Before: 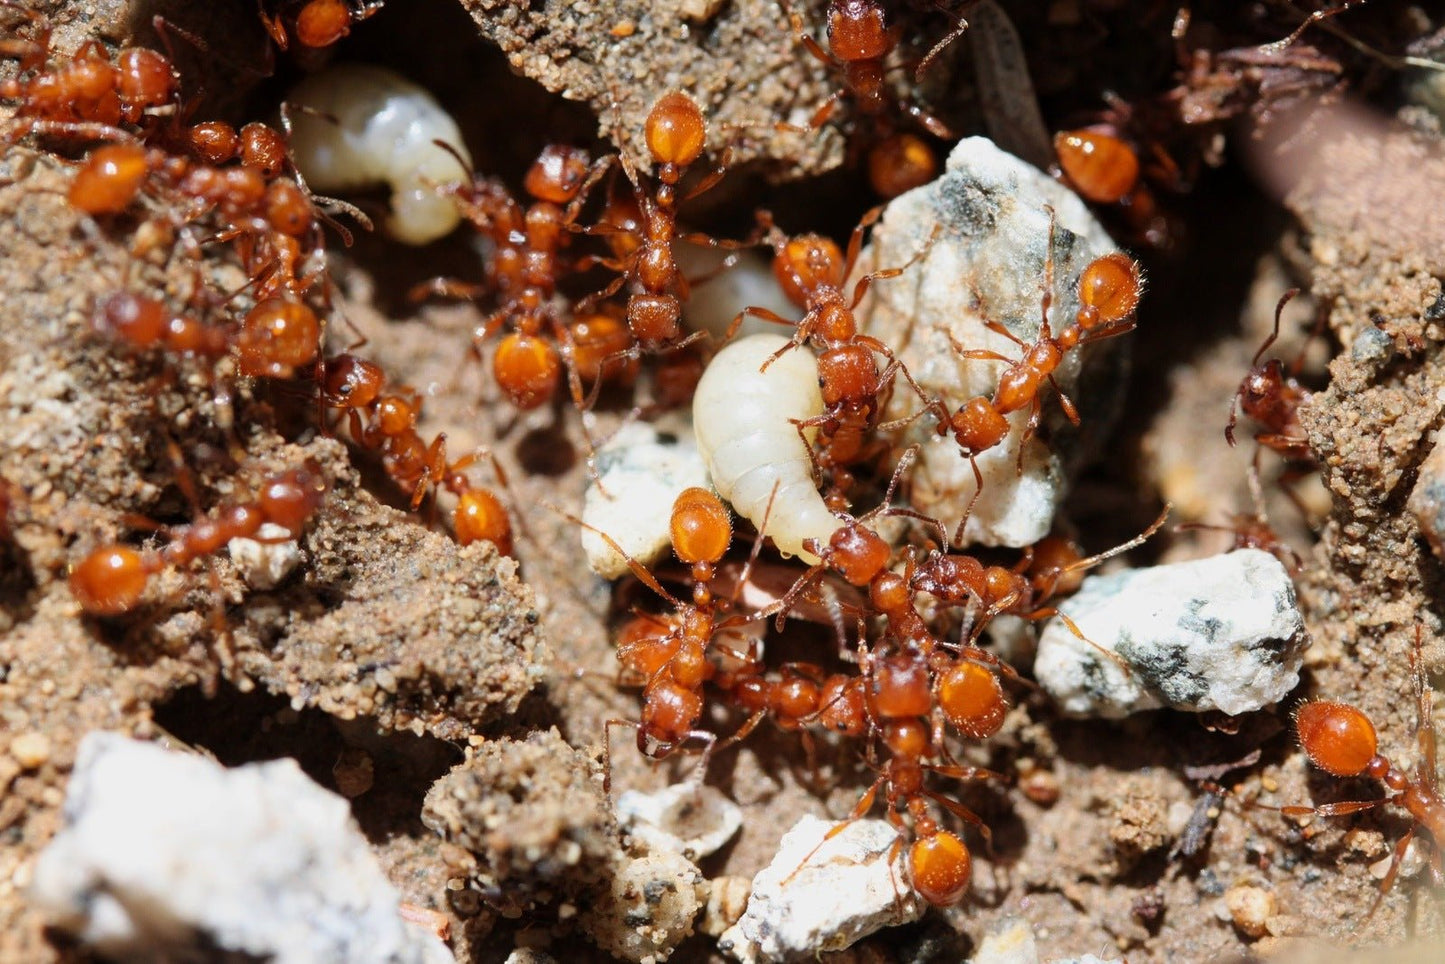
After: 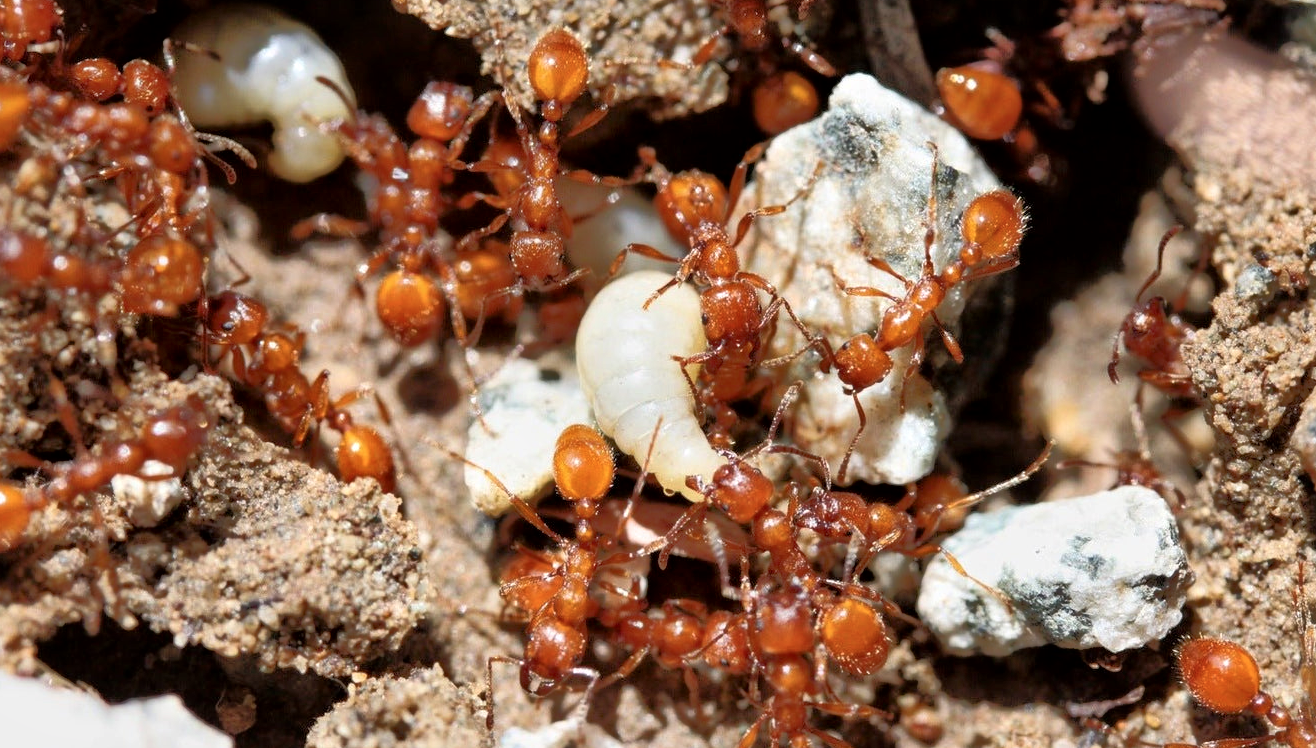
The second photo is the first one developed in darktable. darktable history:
crop: left 8.155%, top 6.611%, bottom 15.385%
color balance rgb: linear chroma grading › shadows -3%, linear chroma grading › highlights -4%
tone equalizer: -8 EV -0.528 EV, -7 EV -0.319 EV, -6 EV -0.083 EV, -5 EV 0.413 EV, -4 EV 0.985 EV, -3 EV 0.791 EV, -2 EV -0.01 EV, -1 EV 0.14 EV, +0 EV -0.012 EV, smoothing 1
local contrast: mode bilateral grid, contrast 20, coarseness 50, detail 141%, midtone range 0.2
